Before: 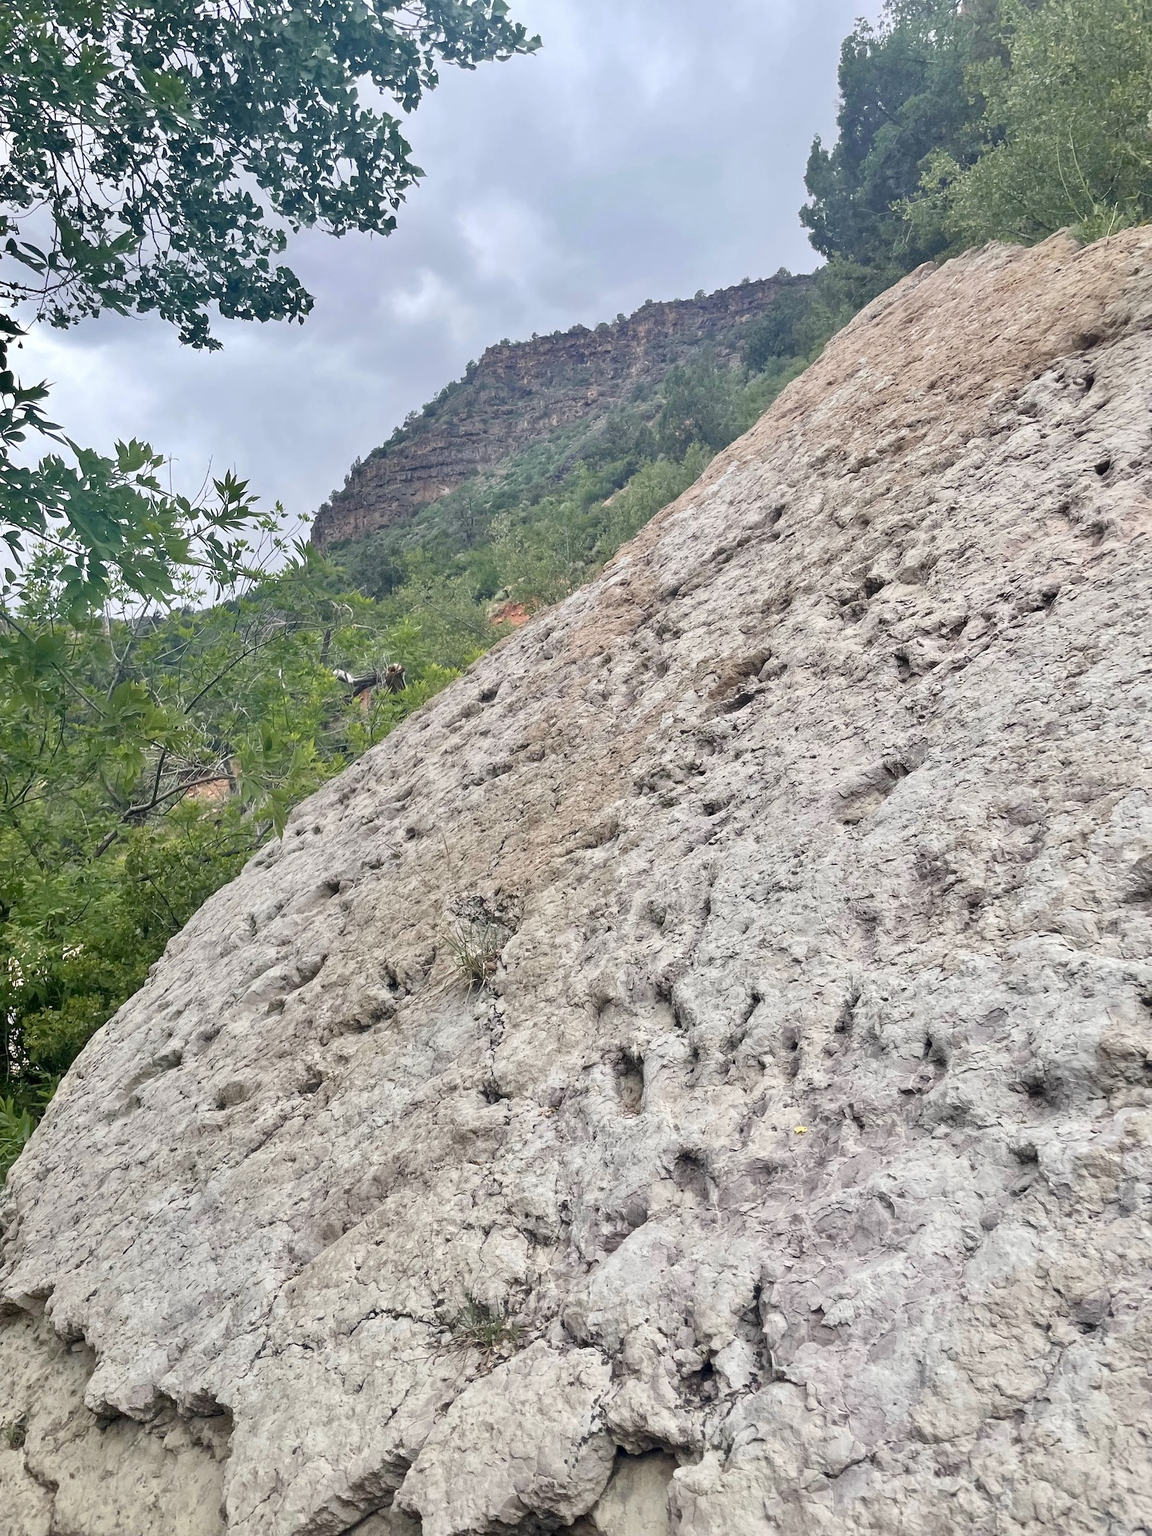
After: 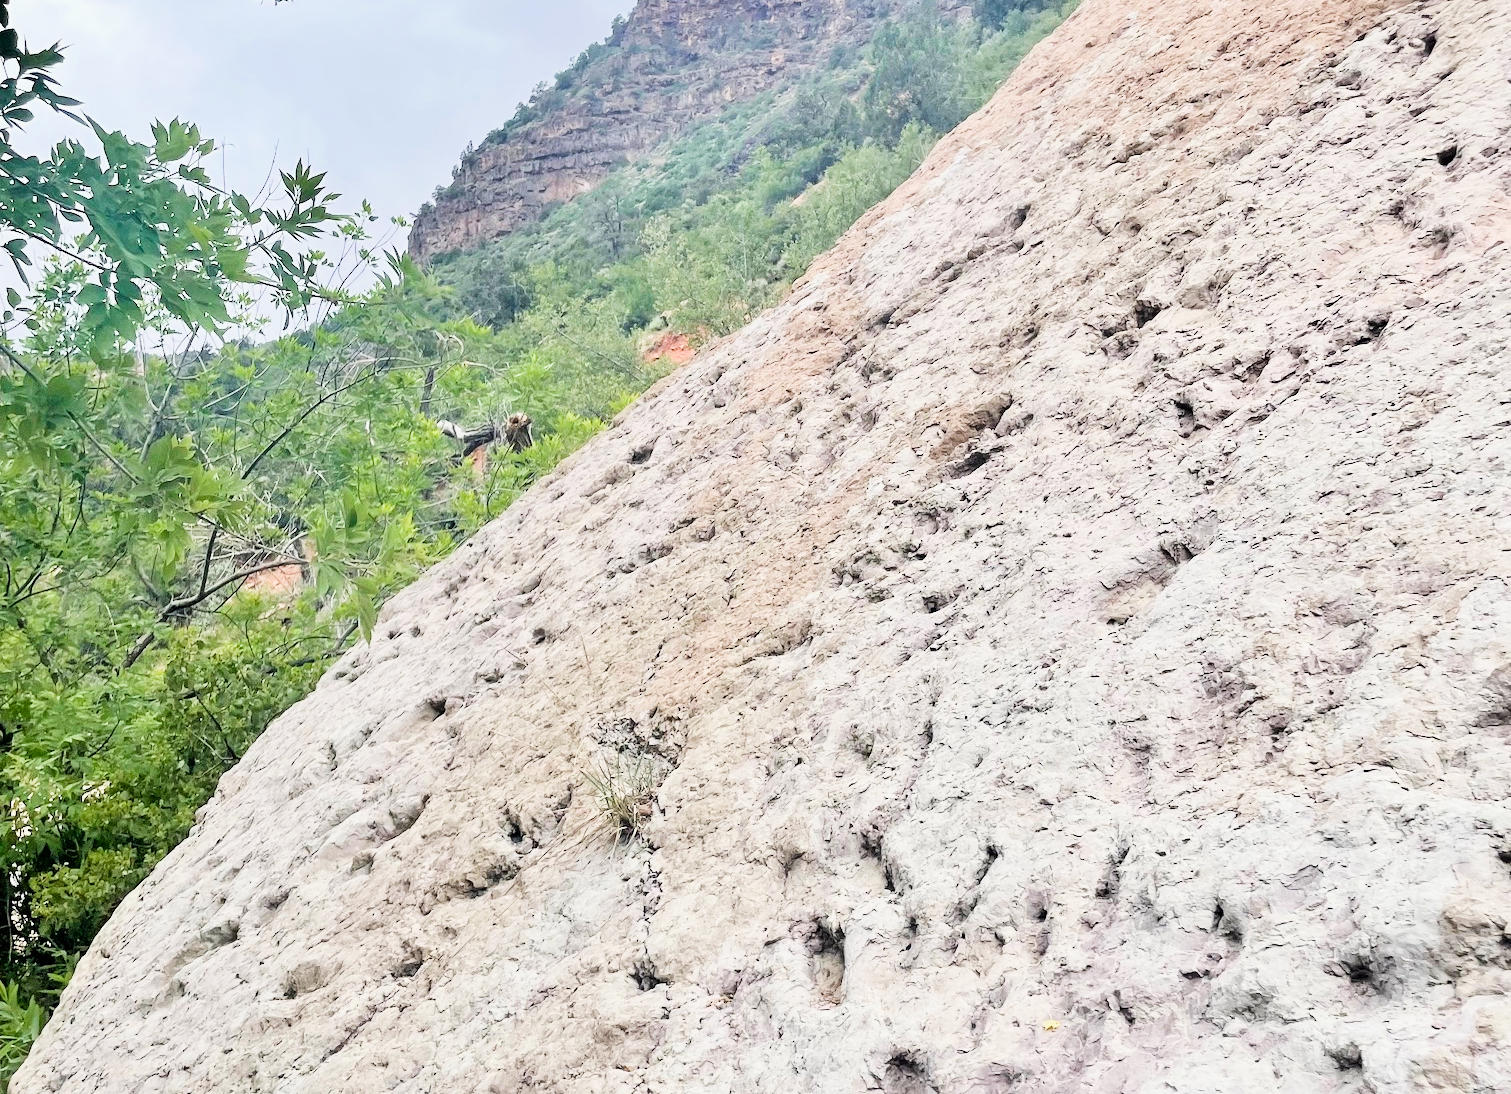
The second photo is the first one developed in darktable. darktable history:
crop and rotate: top 22.749%, bottom 22.948%
exposure: black level correction 0, exposure 1.123 EV, compensate highlight preservation false
filmic rgb: black relative exposure -7.5 EV, white relative exposure 5 EV, hardness 3.3, contrast 1.297
